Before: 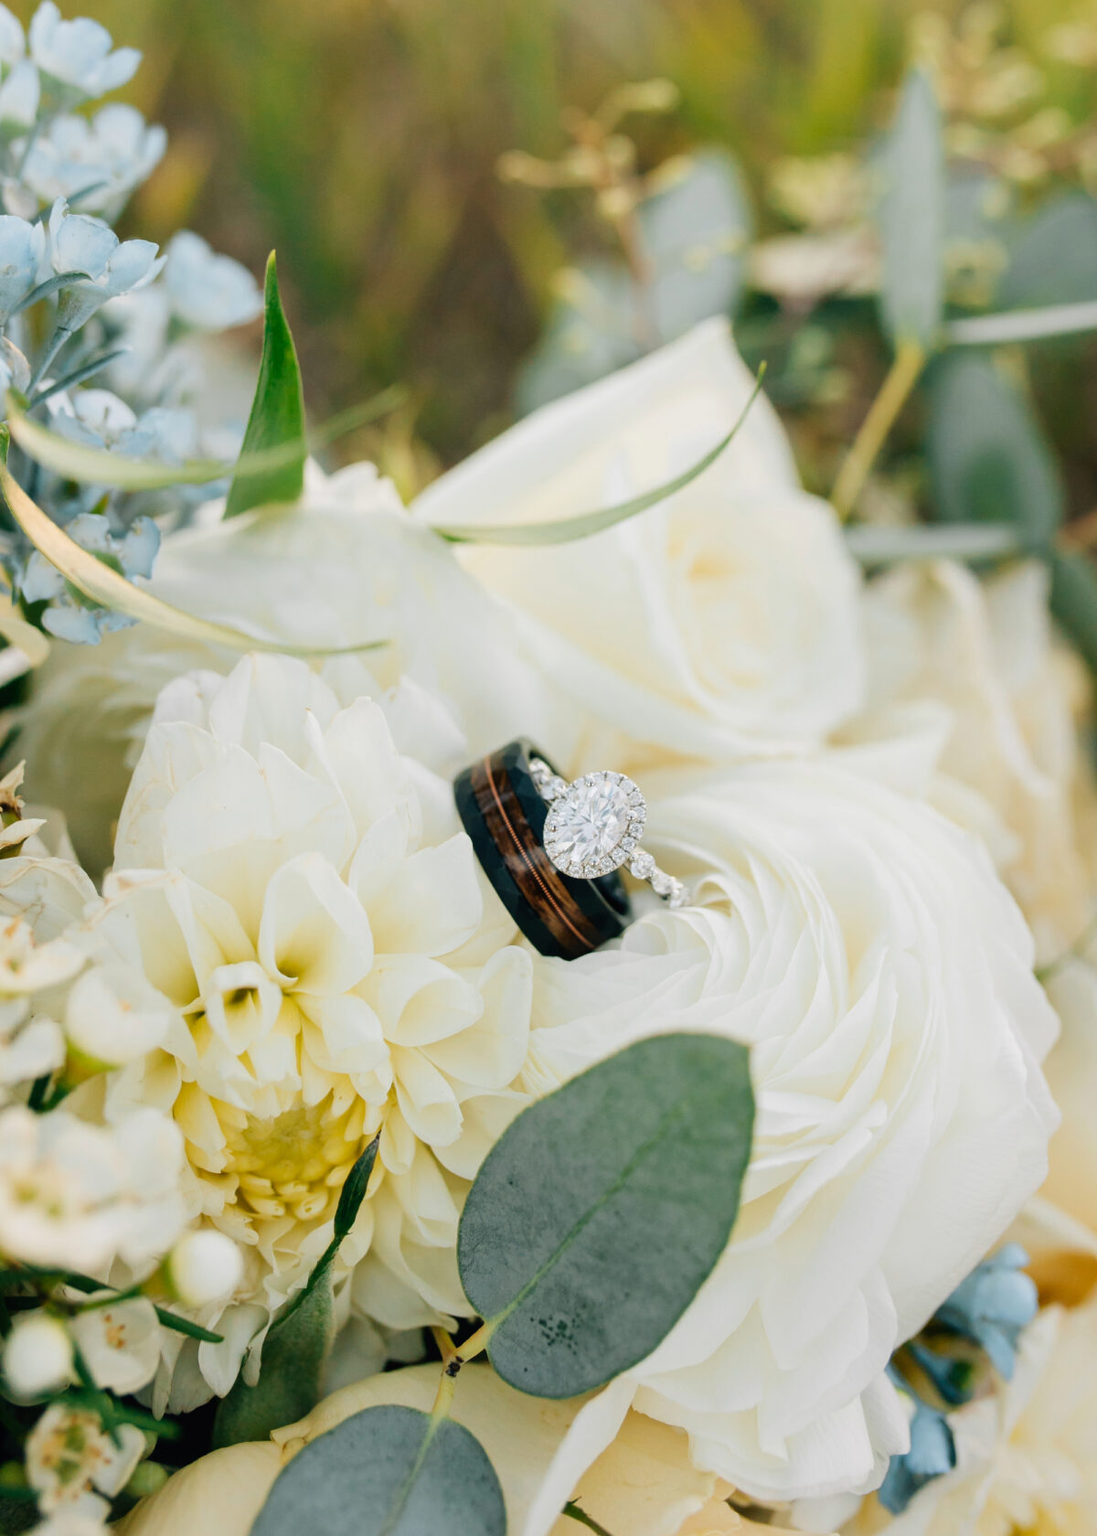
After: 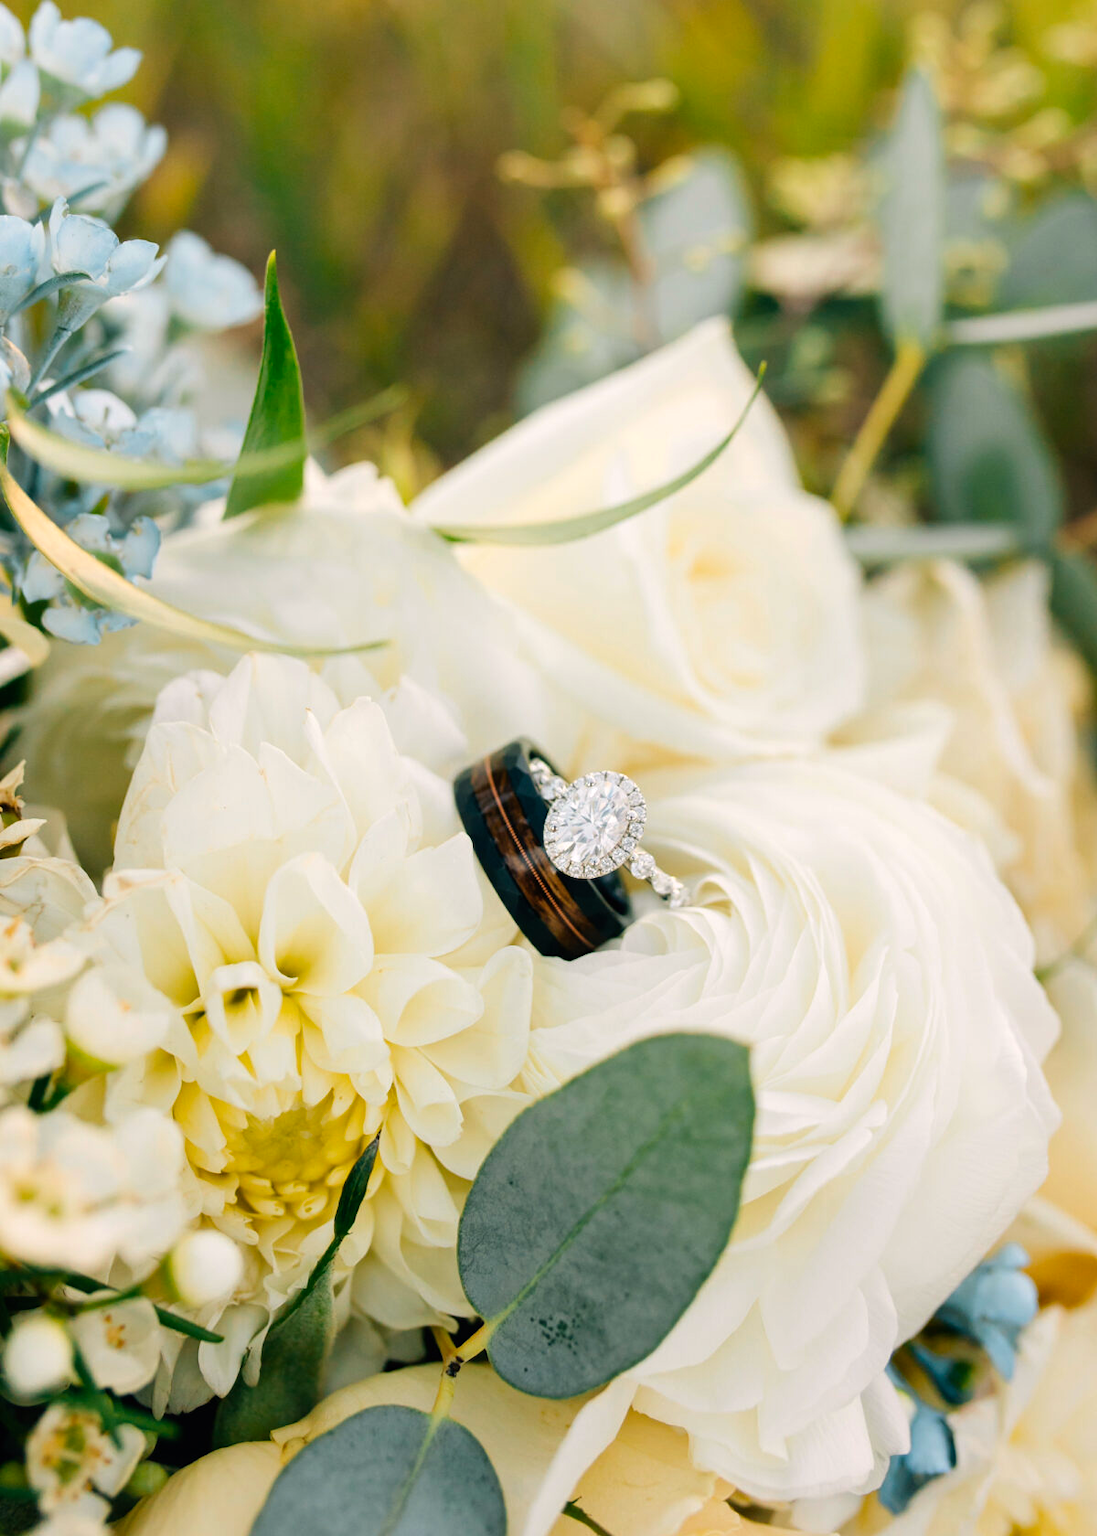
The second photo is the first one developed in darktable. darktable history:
color balance rgb: highlights gain › chroma 1.347%, highlights gain › hue 56.53°, perceptual saturation grading › global saturation 0.003%, global vibrance 35.435%, contrast 9.361%
